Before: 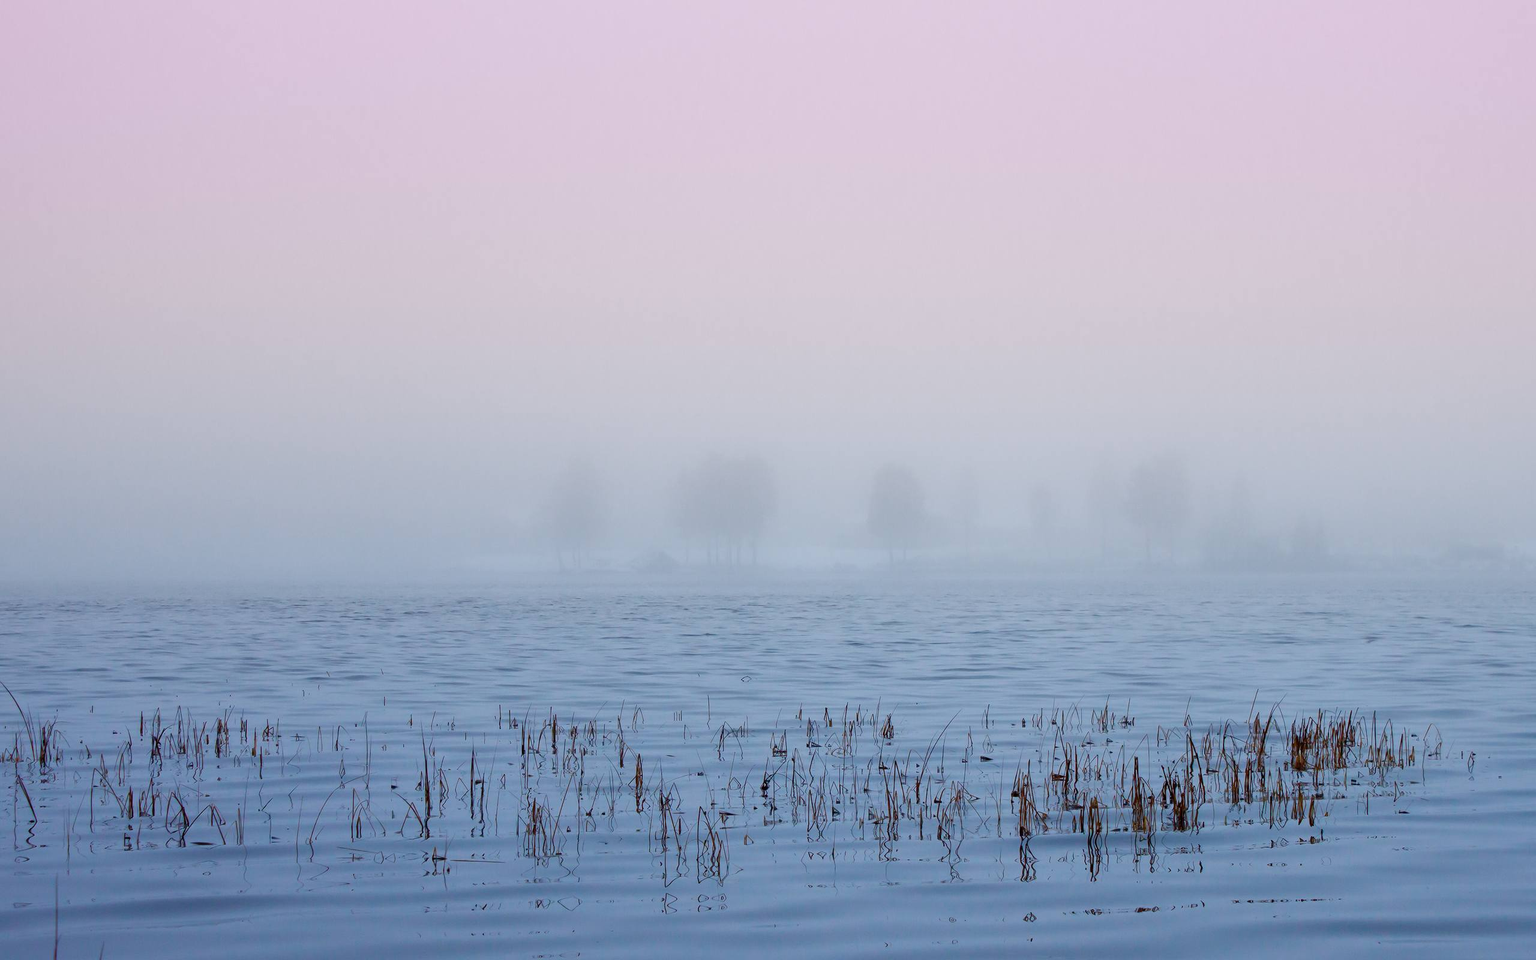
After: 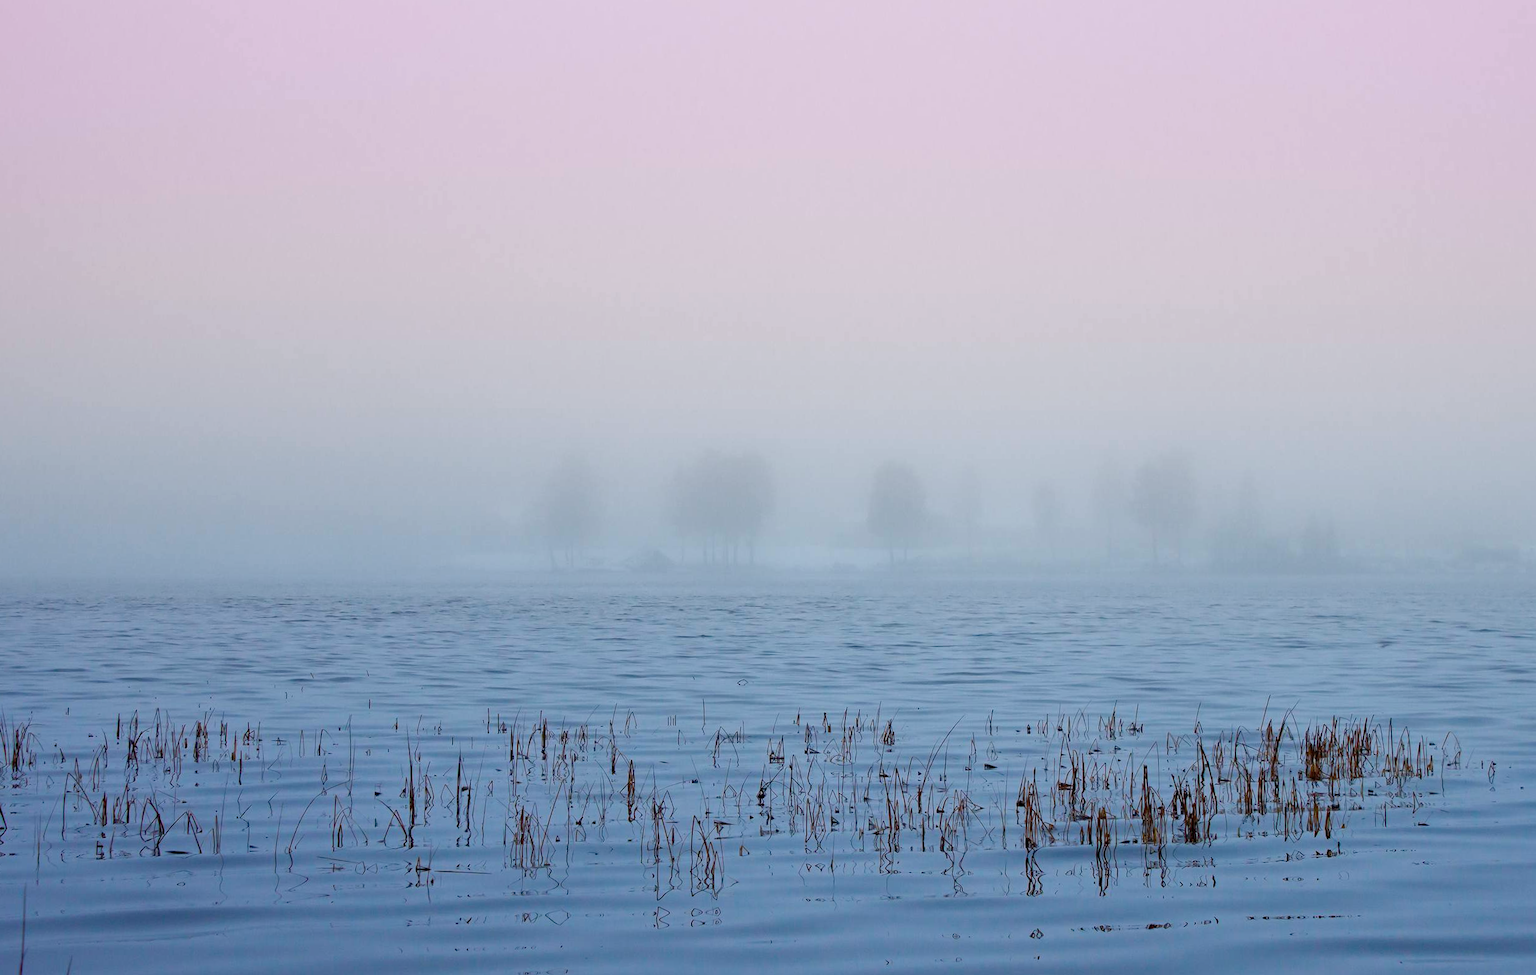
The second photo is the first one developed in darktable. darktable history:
rotate and perspective: rotation 0.226°, lens shift (vertical) -0.042, crop left 0.023, crop right 0.982, crop top 0.006, crop bottom 0.994
haze removal: compatibility mode true, adaptive false
